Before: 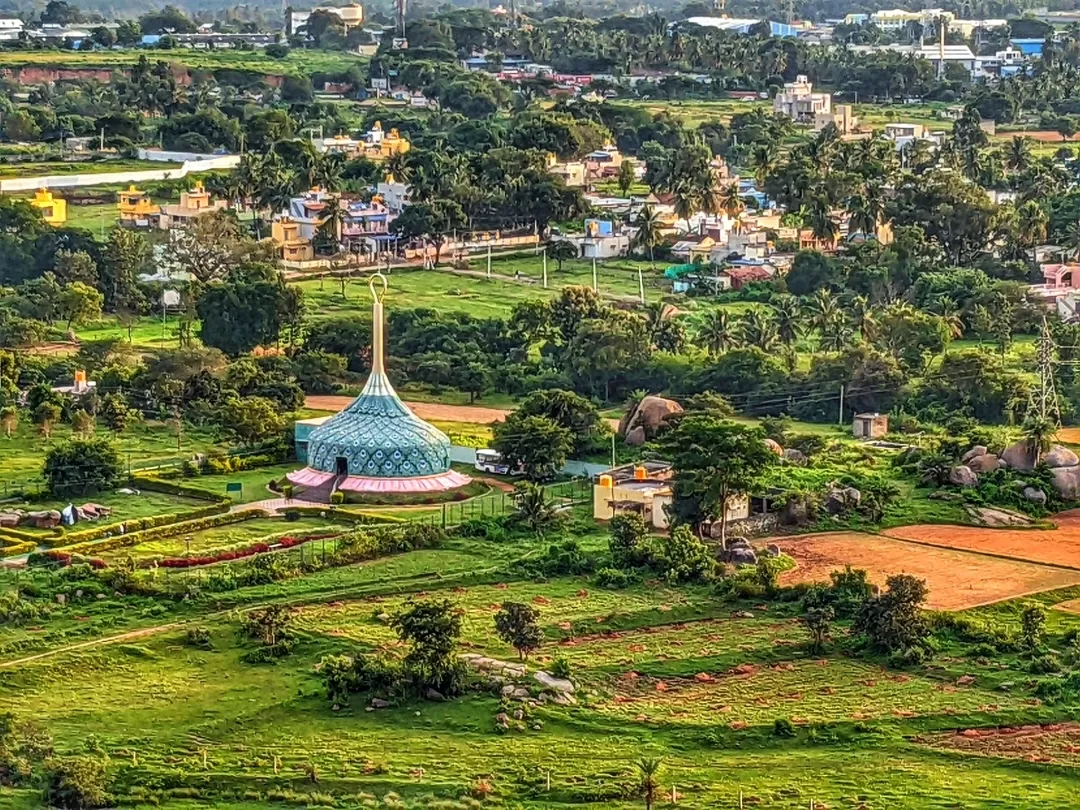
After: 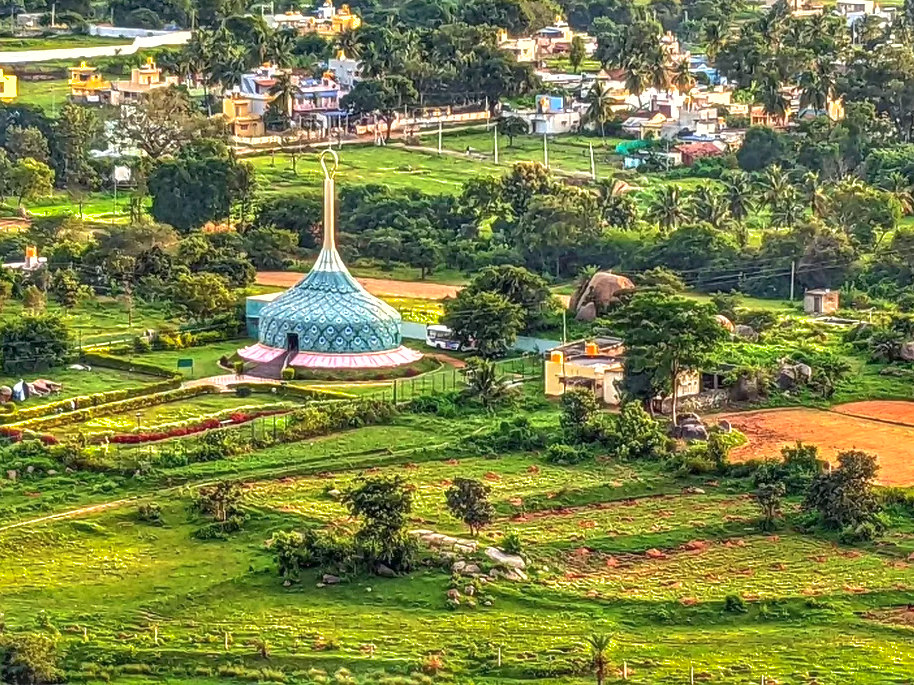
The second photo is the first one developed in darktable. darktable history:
exposure: exposure 0.575 EV, compensate highlight preservation false
shadows and highlights: on, module defaults
crop and rotate: left 4.602%, top 15.376%, right 10.711%
